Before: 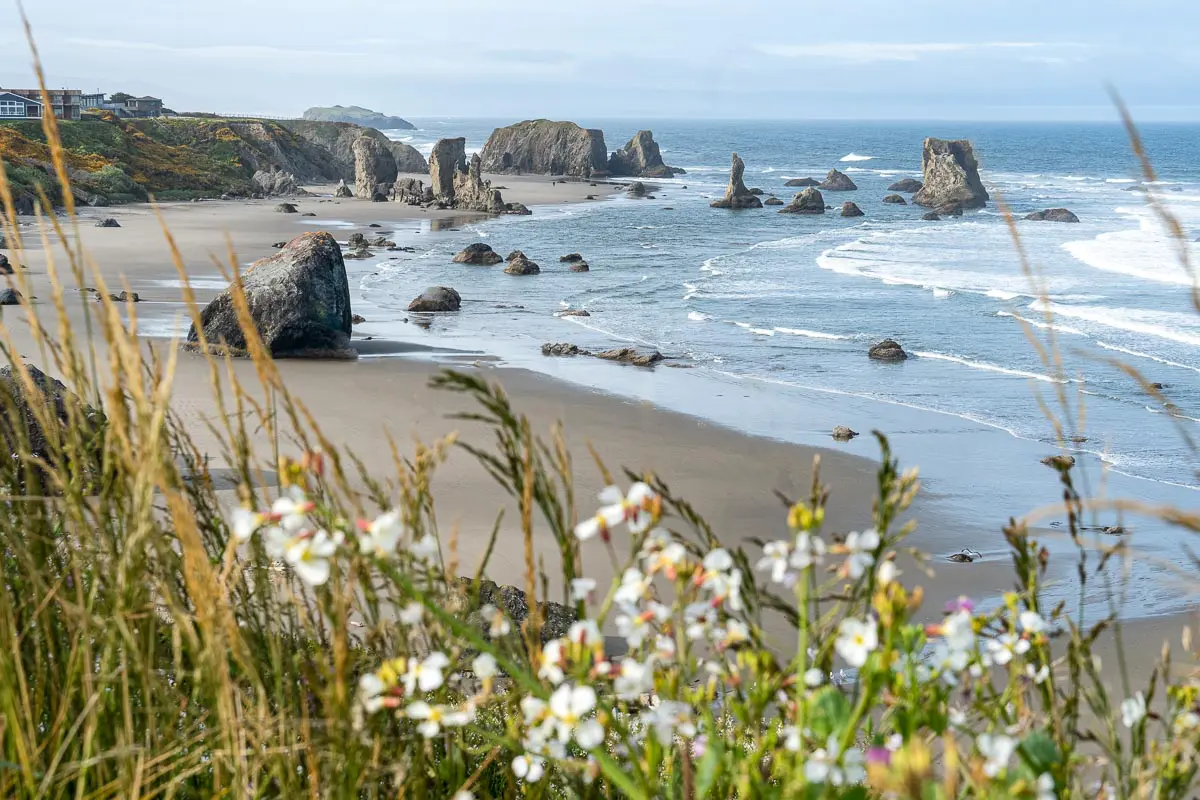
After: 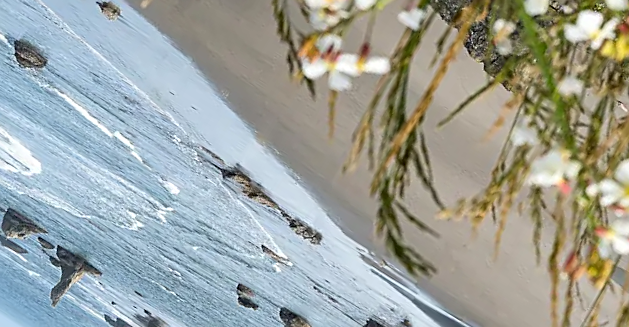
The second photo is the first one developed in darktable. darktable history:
crop and rotate: angle 148.02°, left 9.217%, top 15.586%, right 4.556%, bottom 17.068%
sharpen: on, module defaults
